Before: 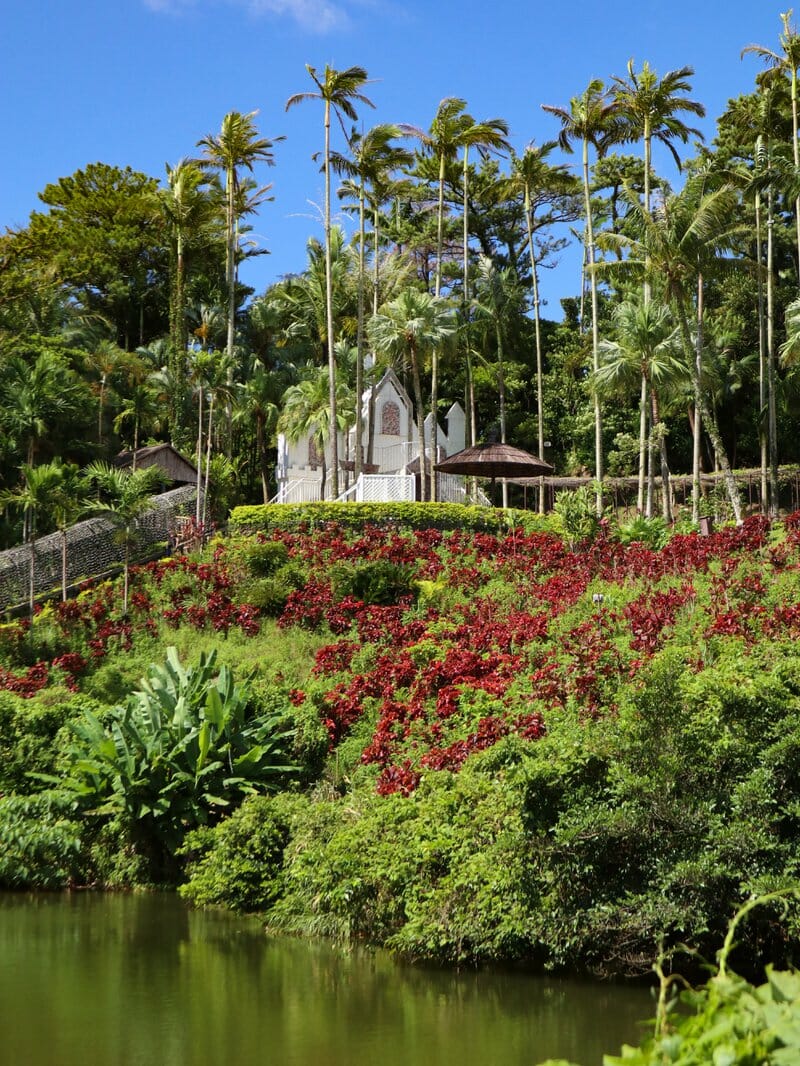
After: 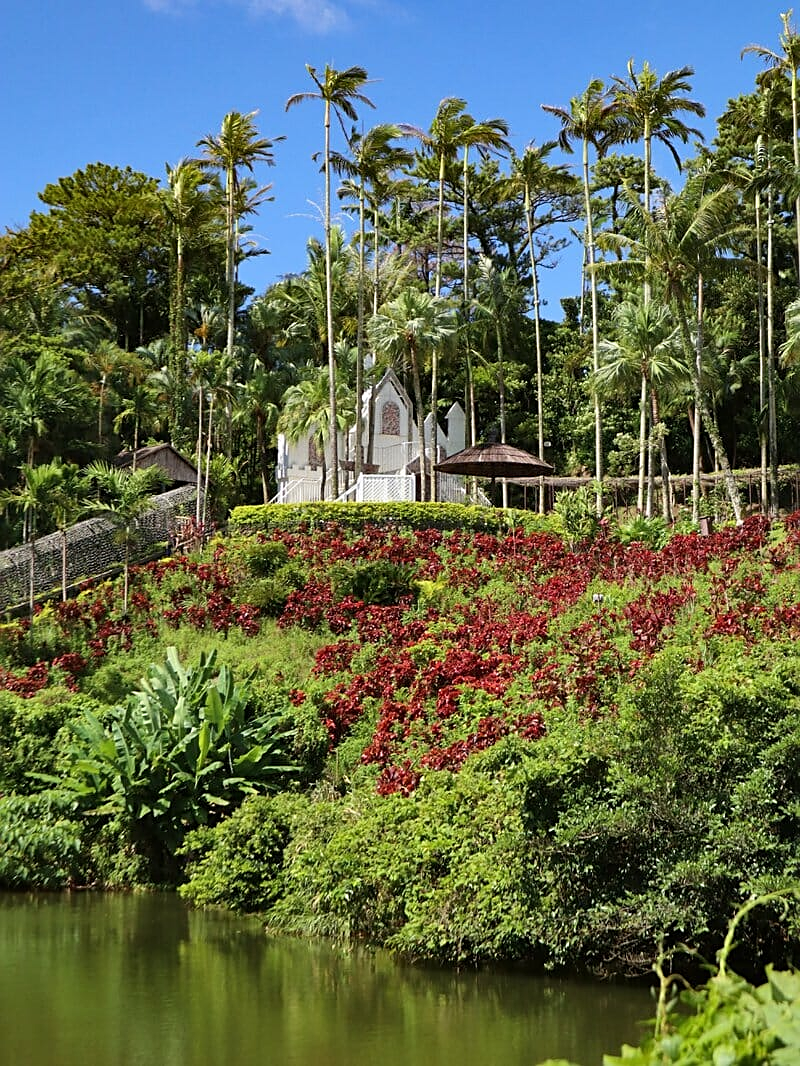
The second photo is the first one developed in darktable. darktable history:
sharpen: on, module defaults
shadows and highlights: shadows color adjustment 97.66%, soften with gaussian
color correction: saturation 0.99
